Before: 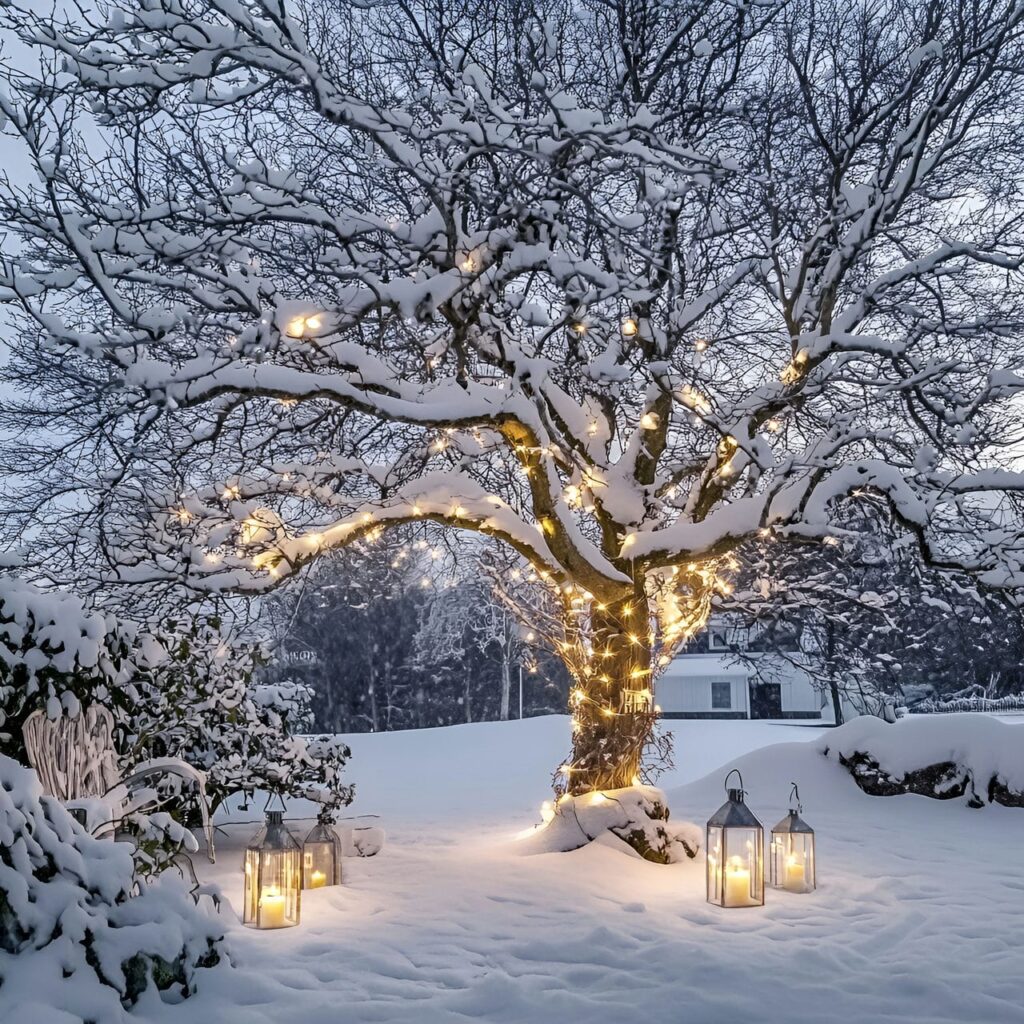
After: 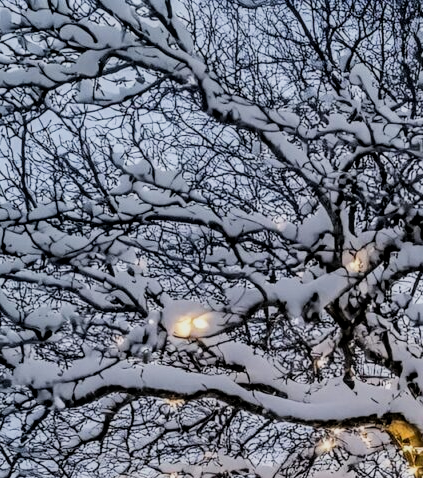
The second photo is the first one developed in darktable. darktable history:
crop and rotate: left 11.115%, top 0.058%, right 47.511%, bottom 53.186%
color correction: highlights b* 0.034
local contrast: on, module defaults
filmic rgb: black relative exposure -7.5 EV, white relative exposure 5 EV, hardness 3.33, contrast 1.301
